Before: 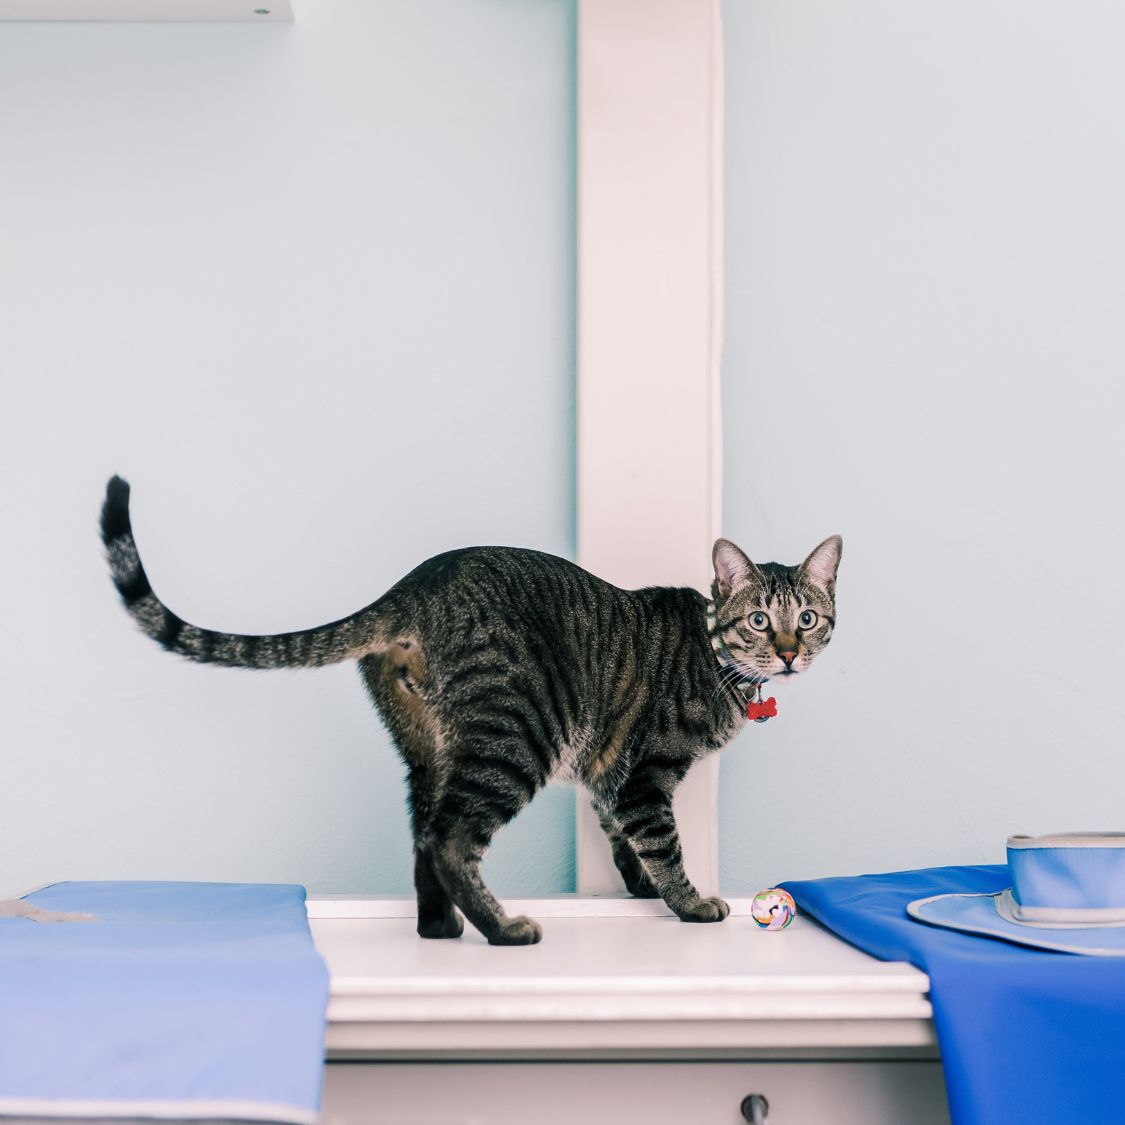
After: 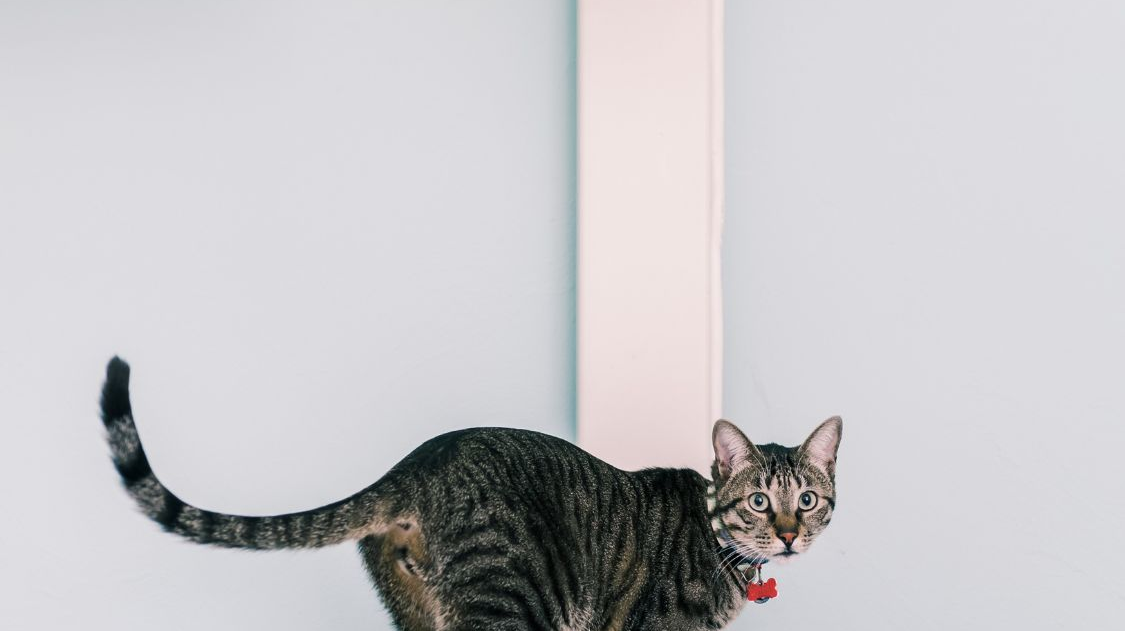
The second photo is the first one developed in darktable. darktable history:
color correction: saturation 0.99
crop and rotate: top 10.605%, bottom 33.274%
